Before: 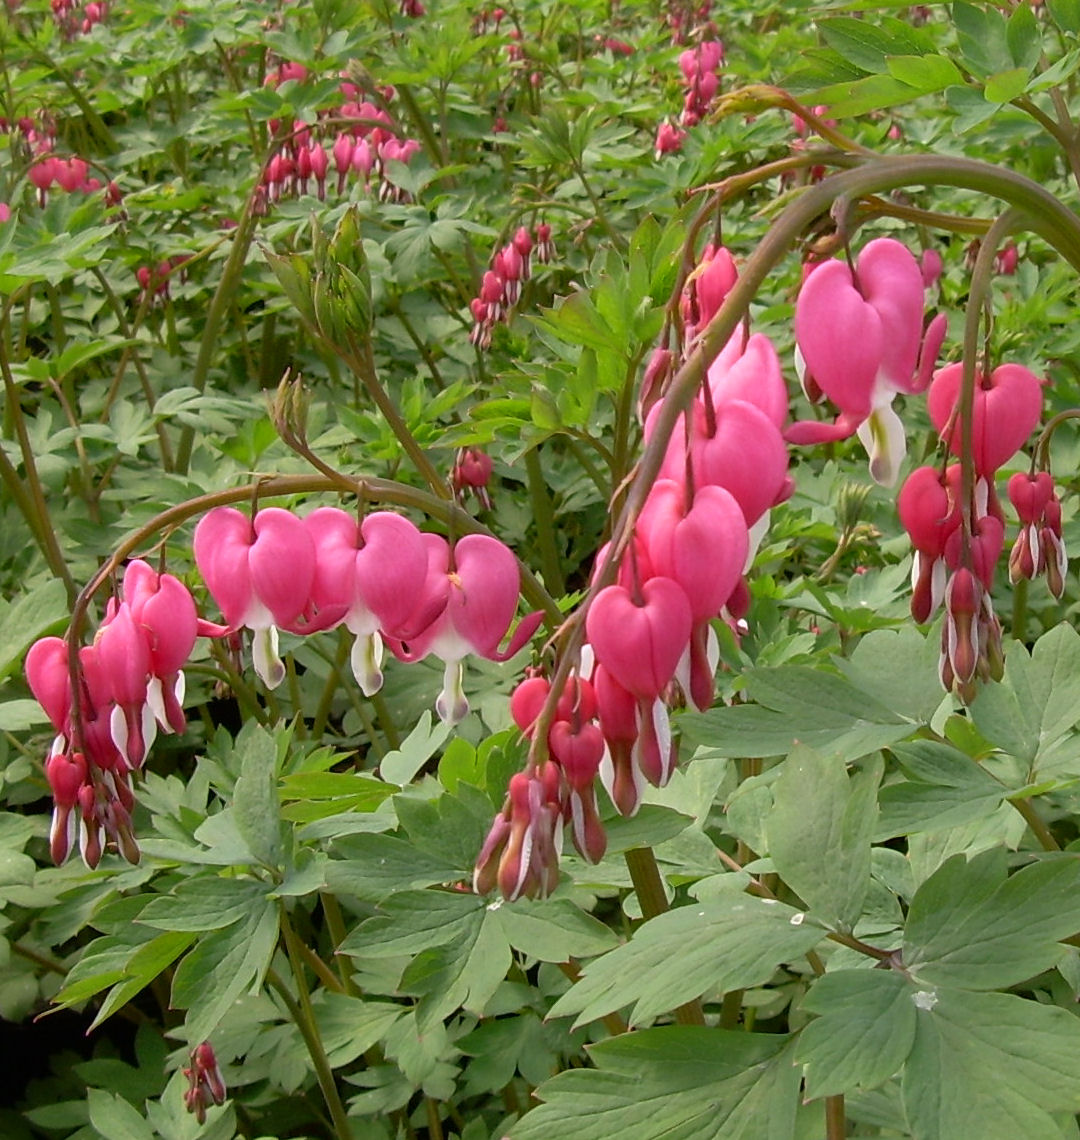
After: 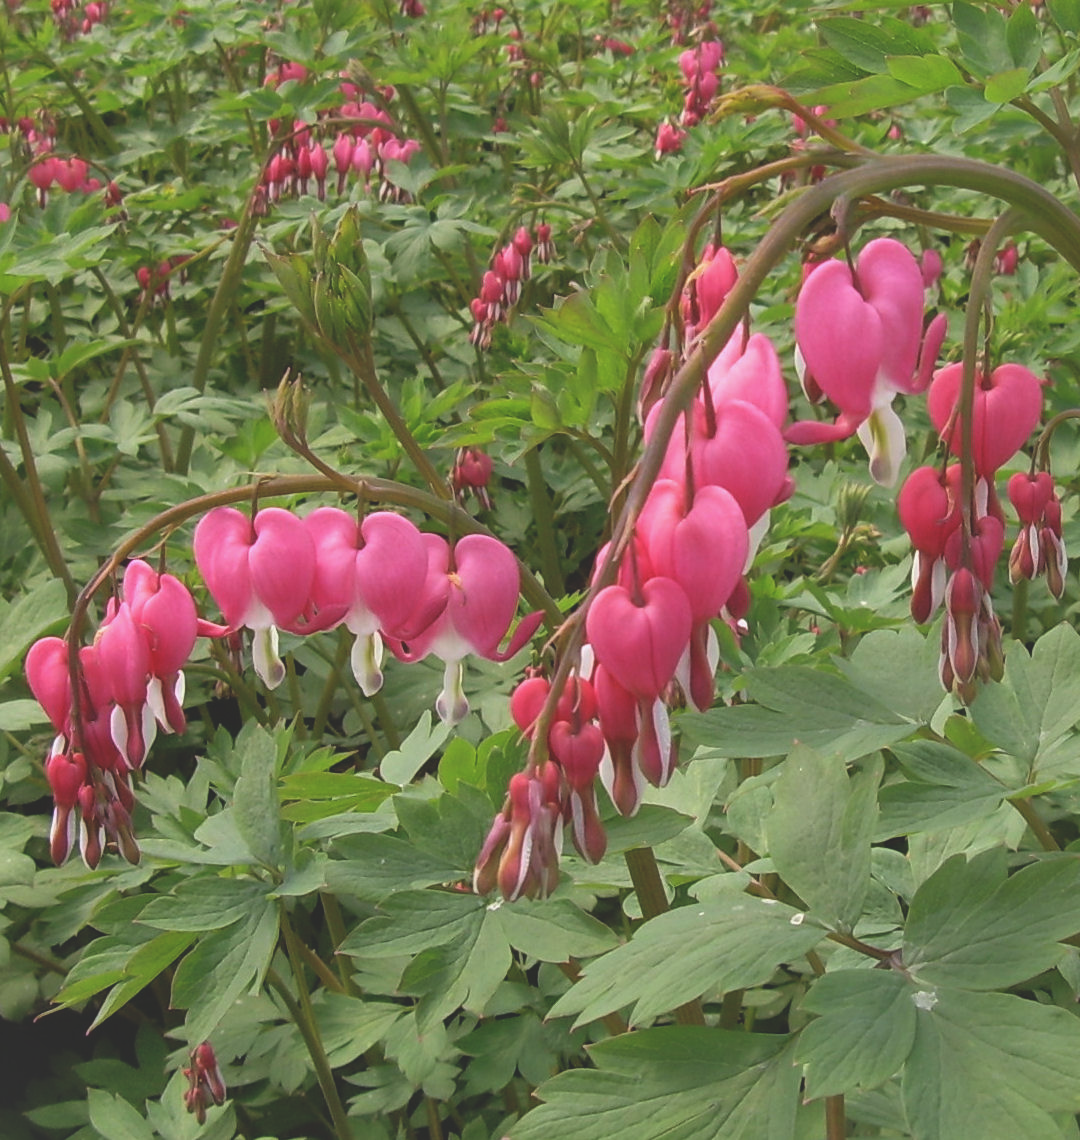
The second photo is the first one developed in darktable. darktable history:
shadows and highlights: low approximation 0.01, soften with gaussian
exposure: black level correction -0.025, exposure -0.117 EV, compensate highlight preservation false
